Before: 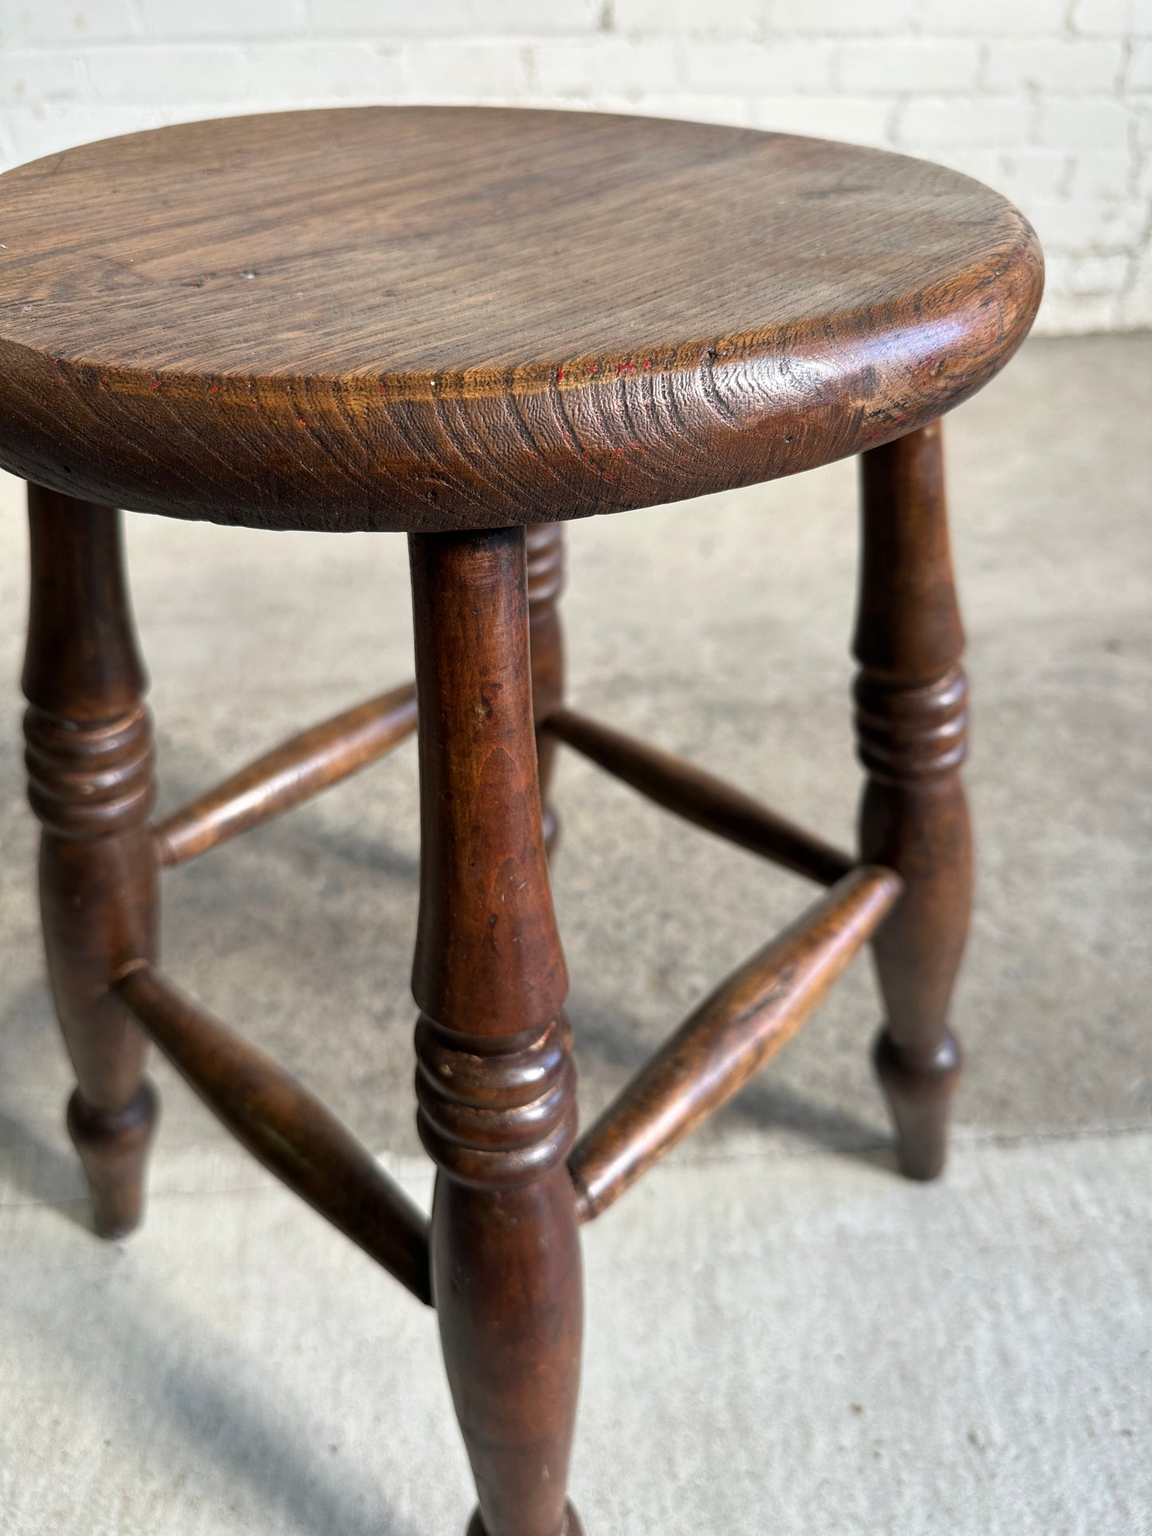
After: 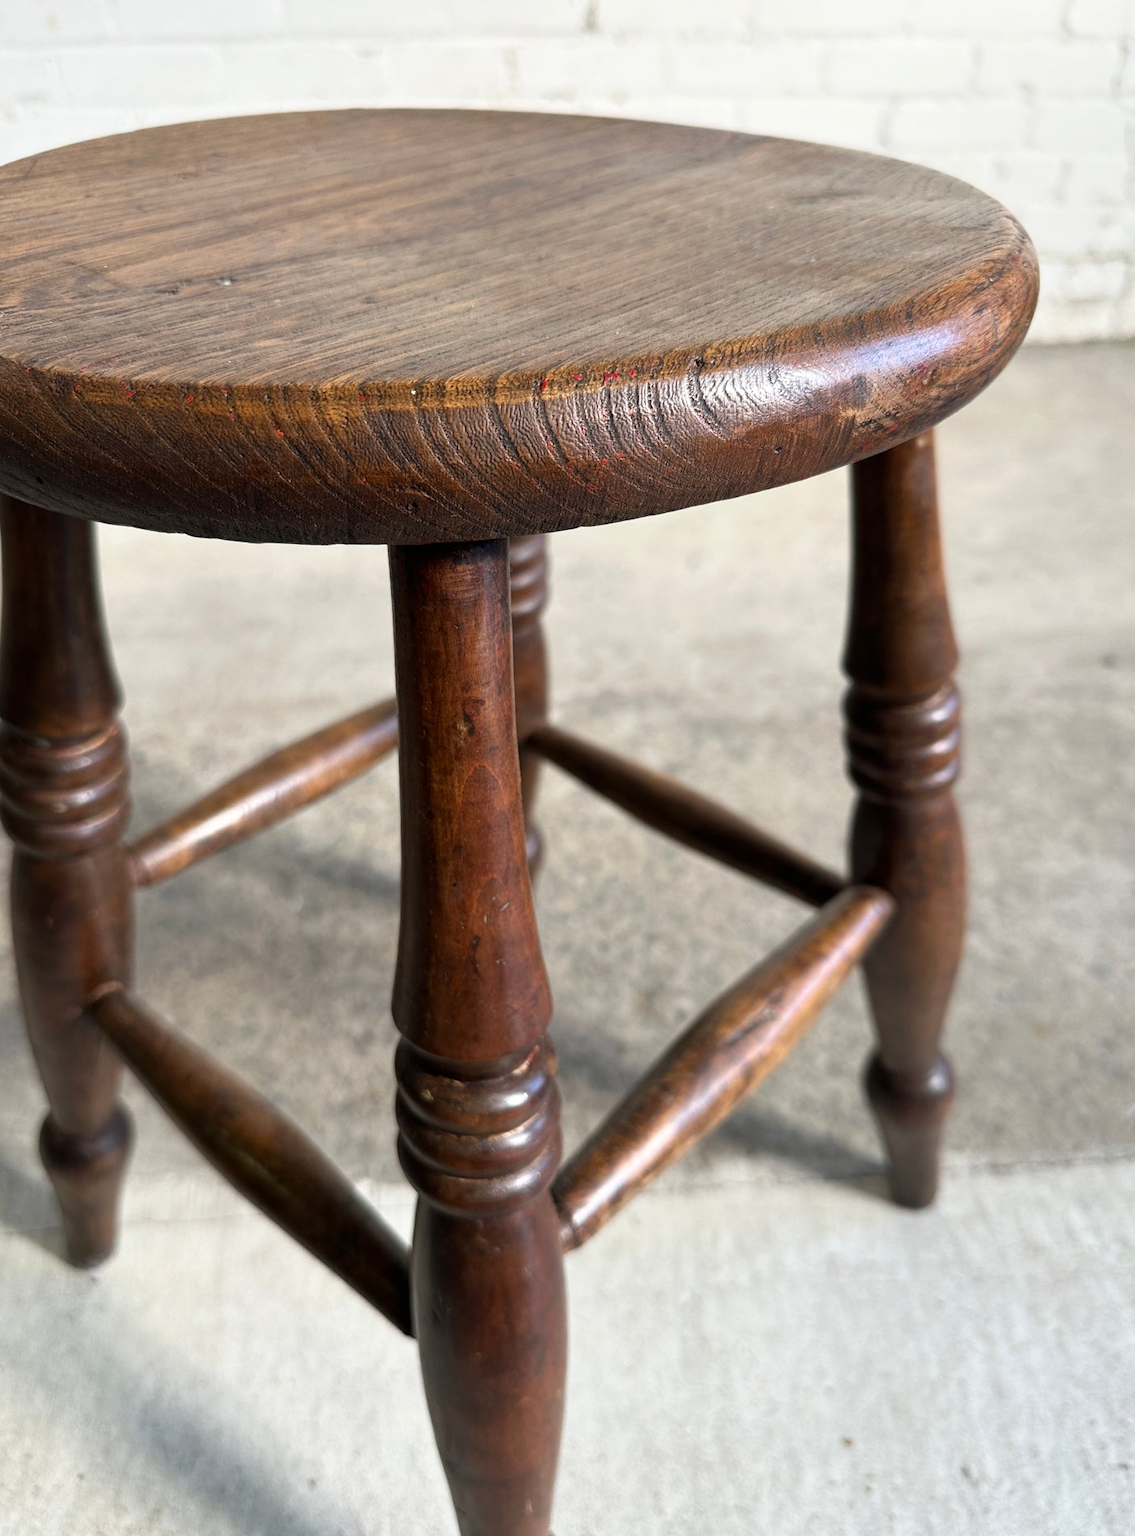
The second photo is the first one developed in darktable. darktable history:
crop and rotate: left 2.536%, right 1.107%, bottom 2.246%
shadows and highlights: shadows 0, highlights 40
